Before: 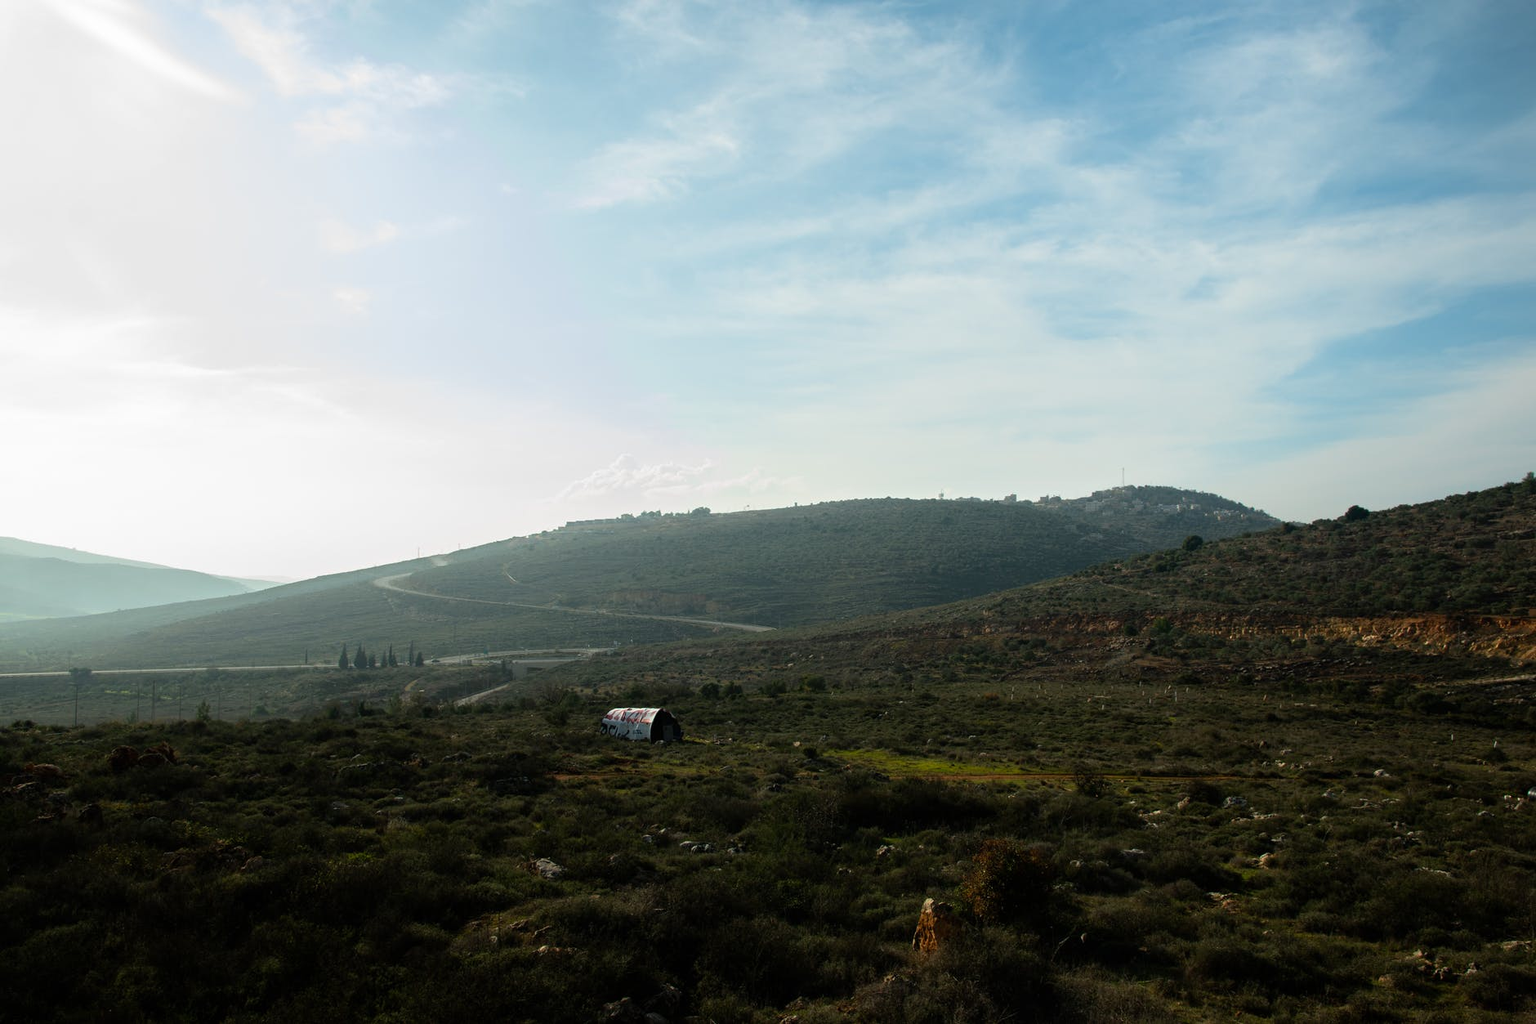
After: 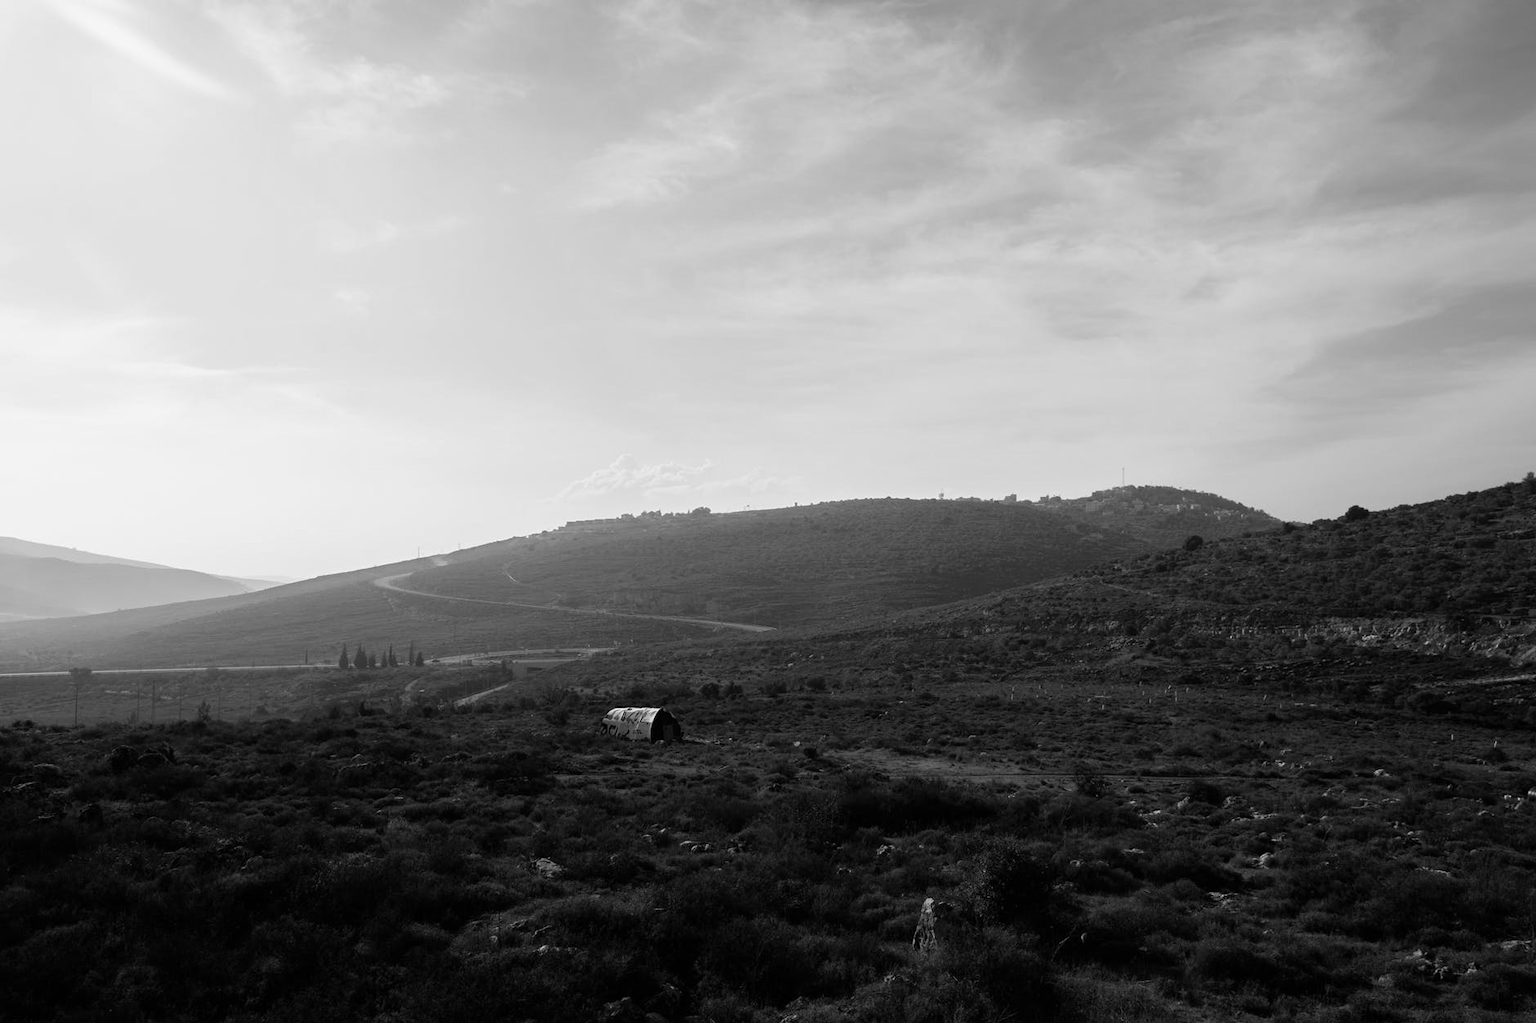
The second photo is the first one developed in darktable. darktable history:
monochrome: a 32, b 64, size 2.3
white balance: red 0.967, blue 1.049
